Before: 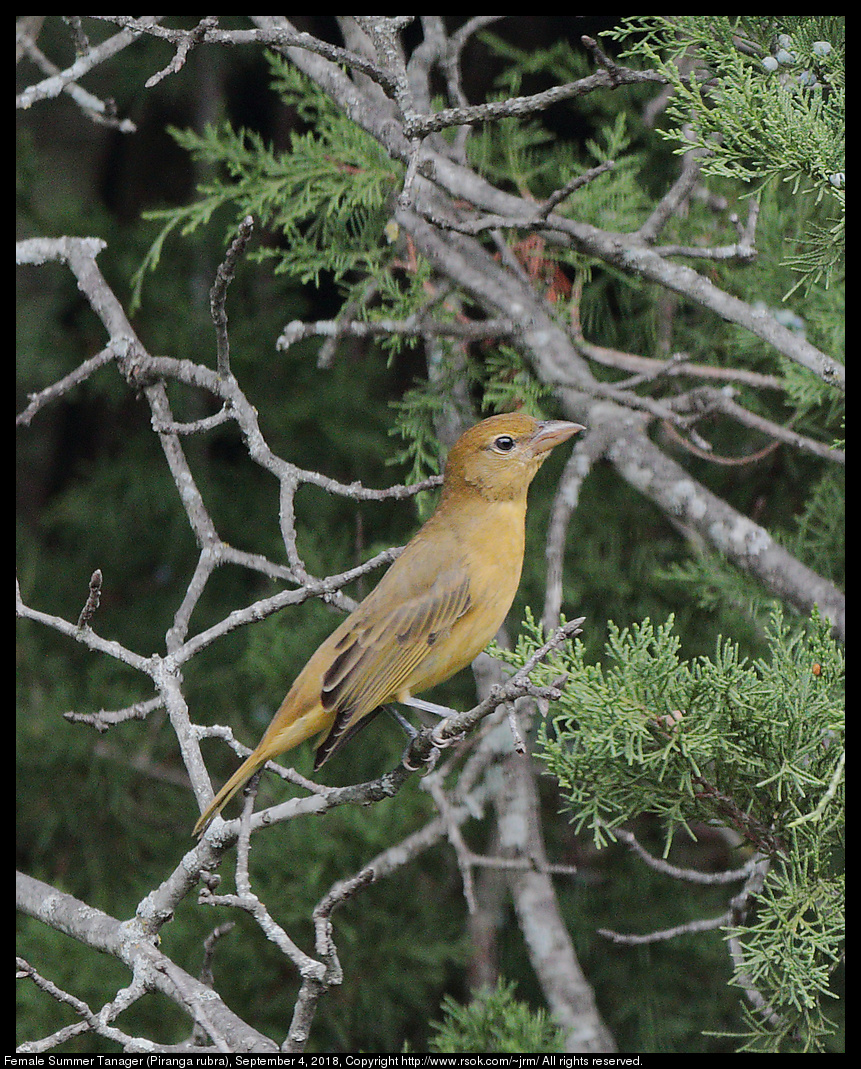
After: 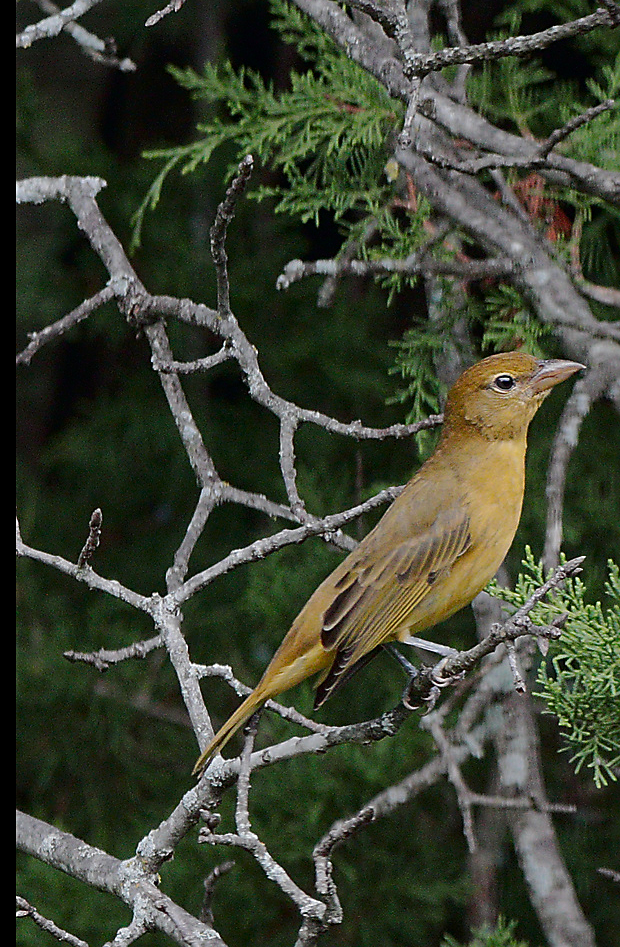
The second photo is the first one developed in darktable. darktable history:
contrast brightness saturation: contrast 0.067, brightness -0.145, saturation 0.11
sharpen: on, module defaults
crop: top 5.799%, right 27.879%, bottom 5.612%
